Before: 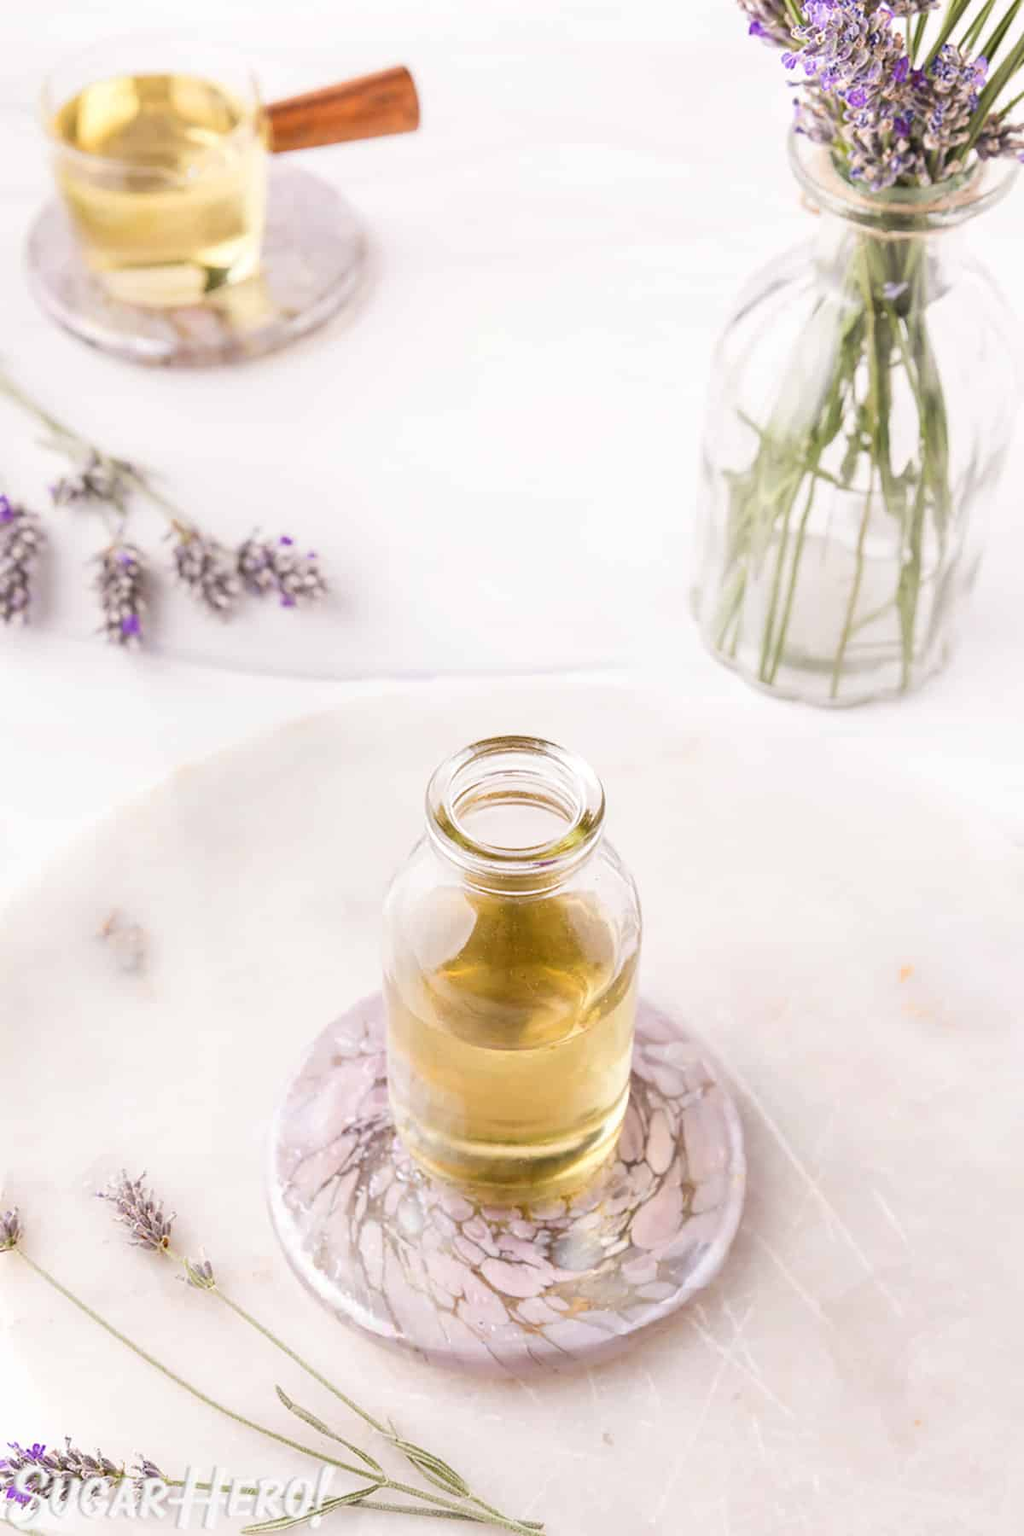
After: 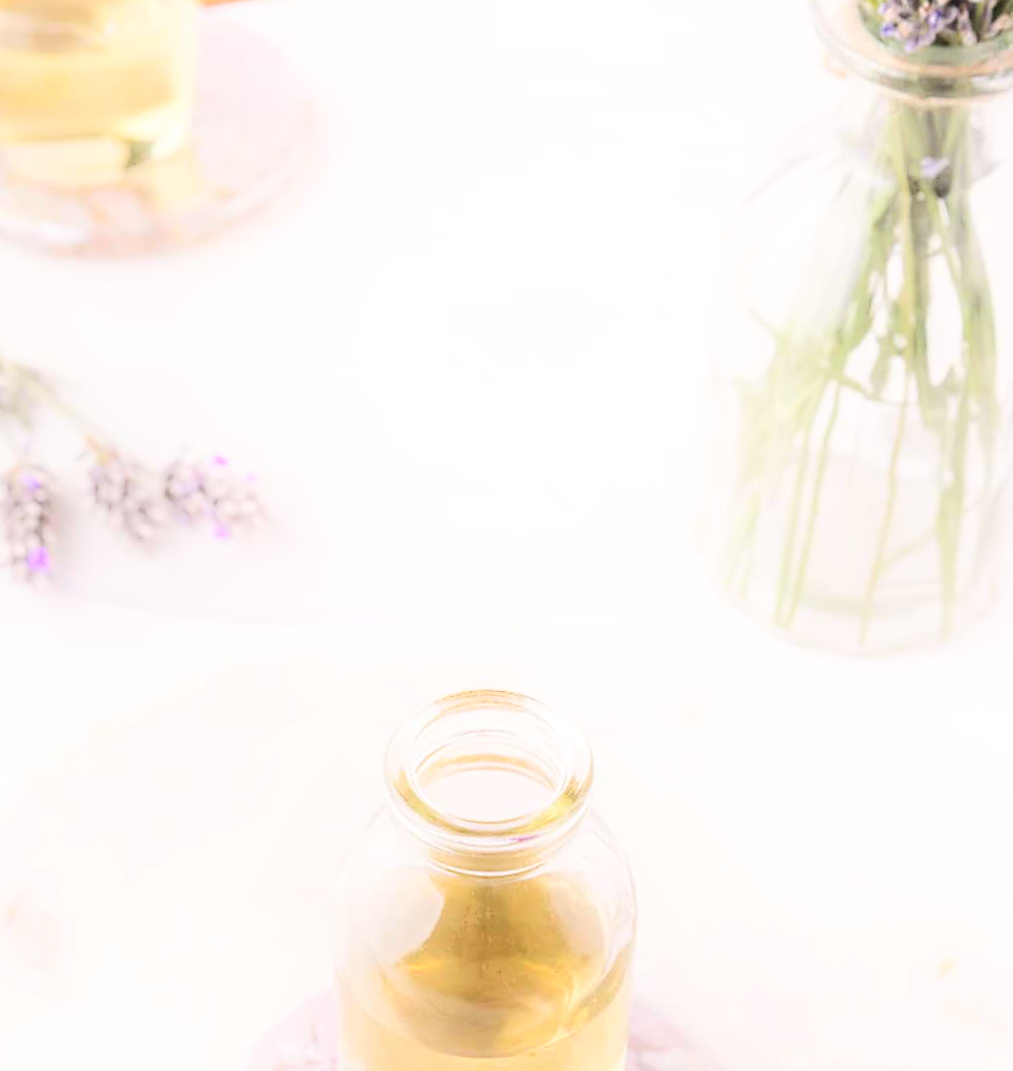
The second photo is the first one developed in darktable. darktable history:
shadows and highlights: shadows -41.49, highlights 64.8, soften with gaussian
crop and rotate: left 9.621%, top 9.632%, right 5.948%, bottom 30.865%
